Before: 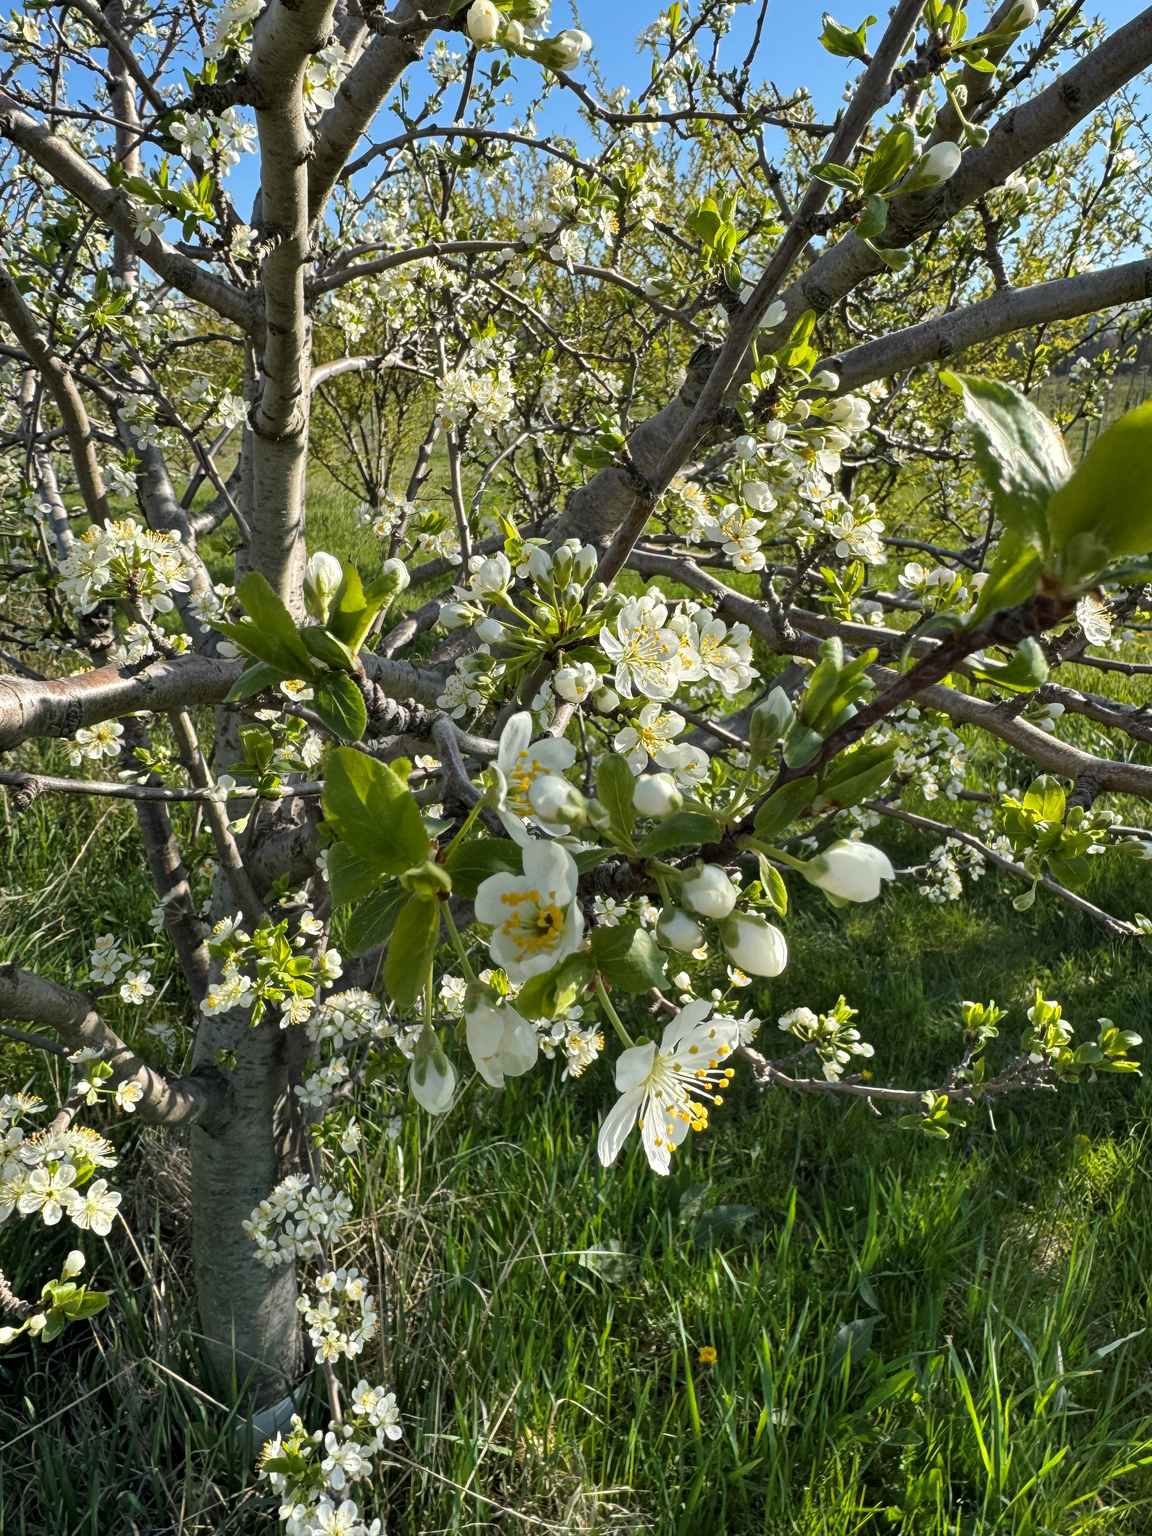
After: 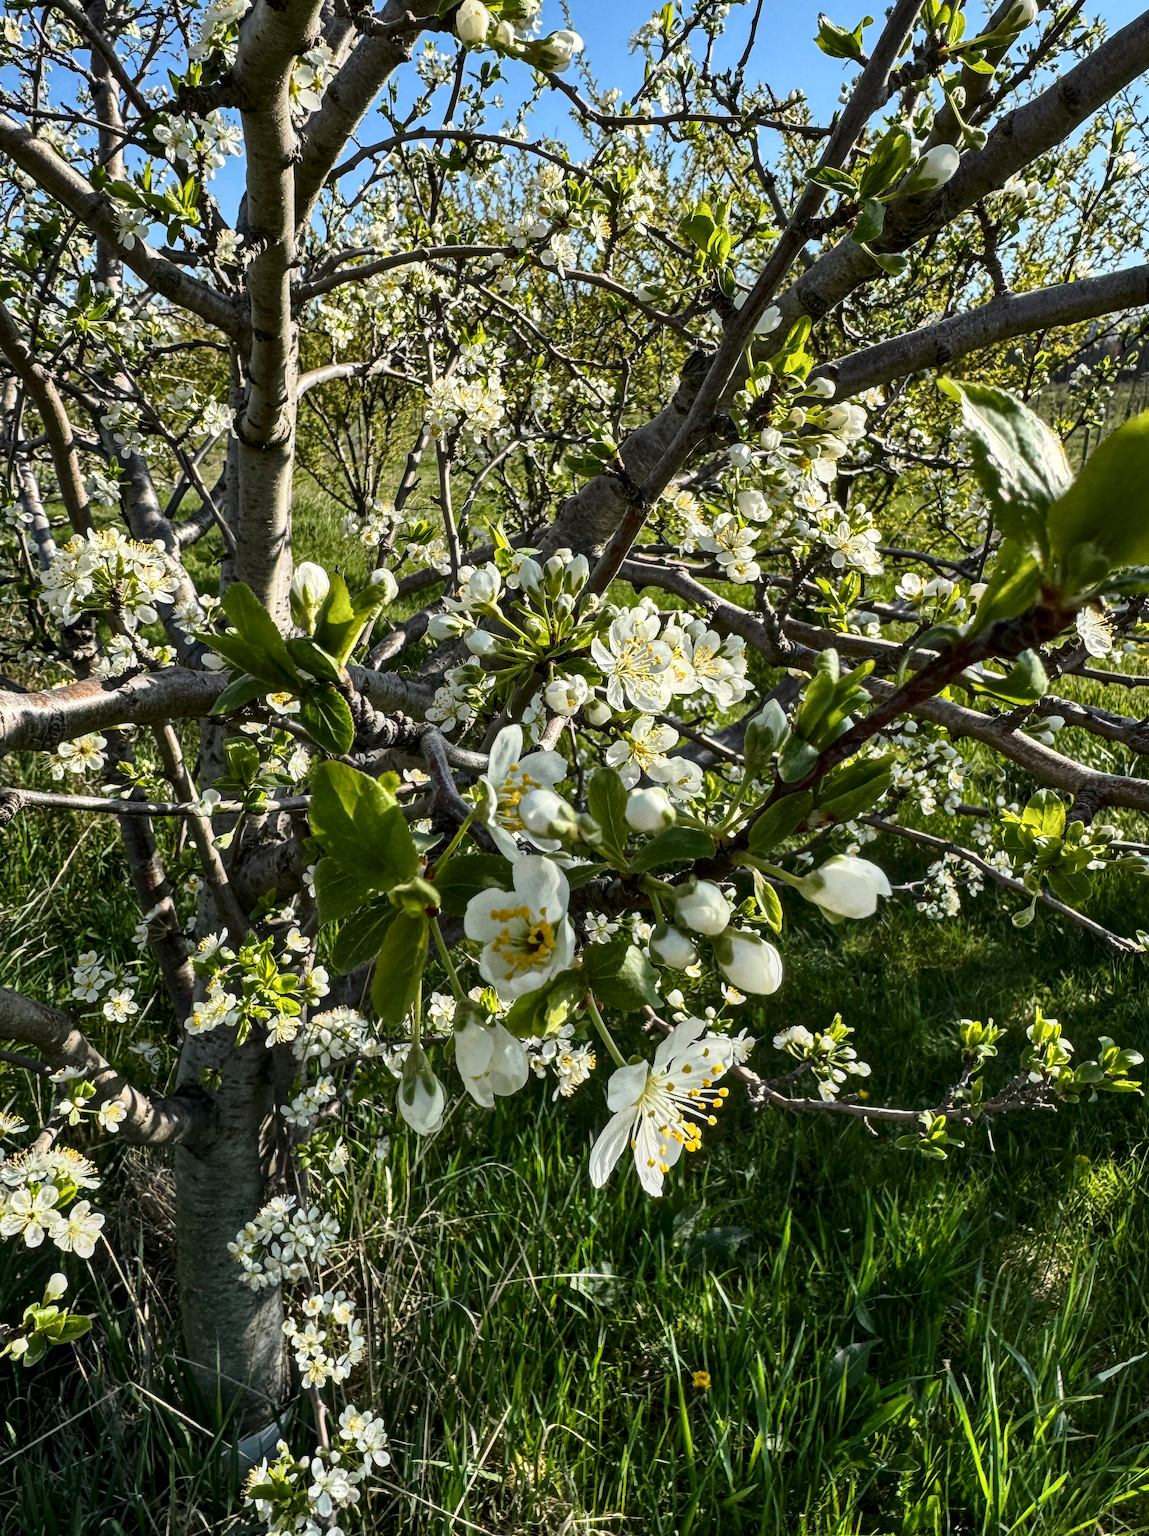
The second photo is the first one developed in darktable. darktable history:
crop: left 1.659%, right 0.276%, bottom 1.738%
tone curve: curves: ch0 [(0, 0) (0.042, 0.01) (0.223, 0.123) (0.59, 0.574) (0.802, 0.868) (1, 1)], color space Lab, independent channels, preserve colors none
local contrast: on, module defaults
